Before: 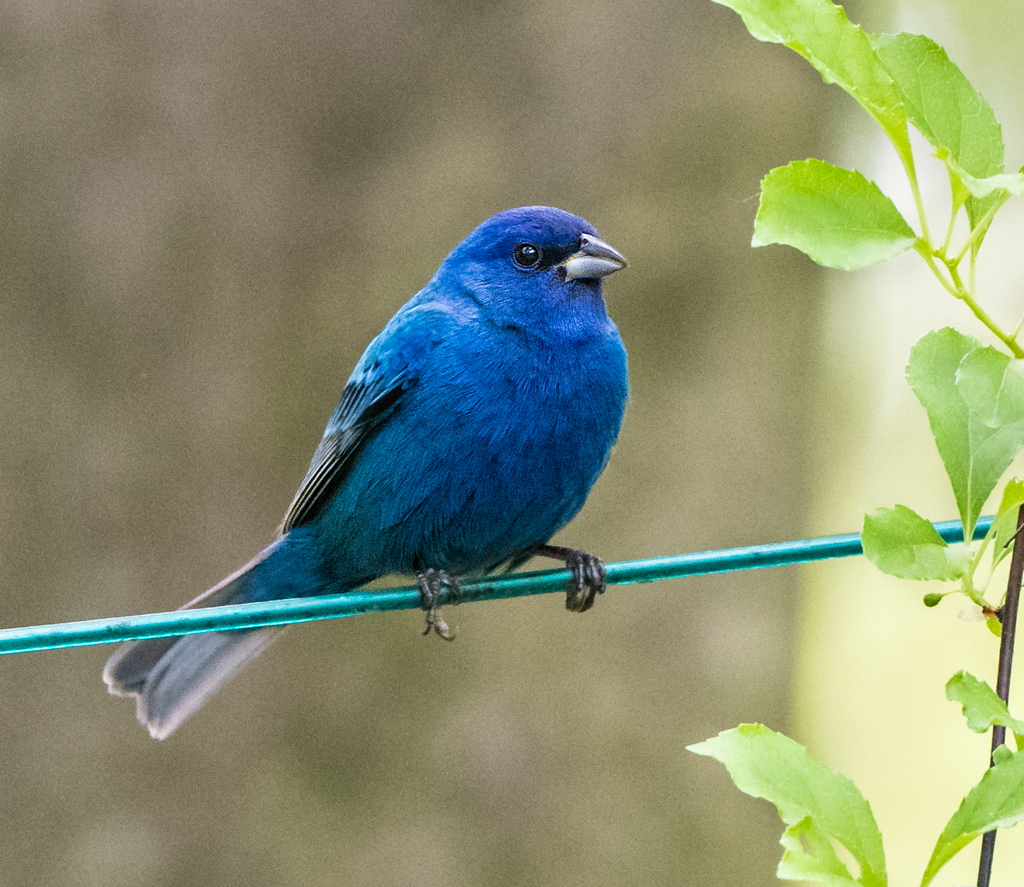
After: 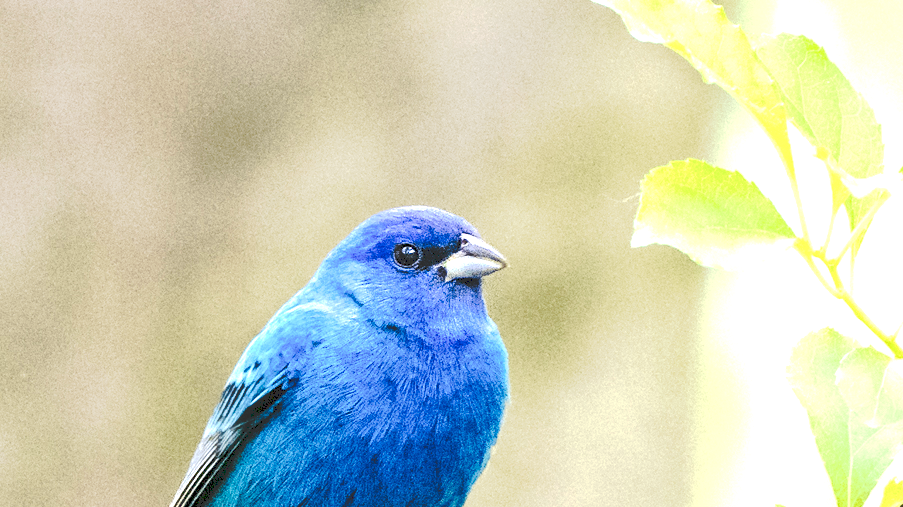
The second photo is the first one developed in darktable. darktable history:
exposure: black level correction 0.001, exposure 1.3 EV, compensate highlight preservation false
tone curve: curves: ch0 [(0, 0) (0.003, 0.174) (0.011, 0.178) (0.025, 0.182) (0.044, 0.185) (0.069, 0.191) (0.1, 0.194) (0.136, 0.199) (0.177, 0.219) (0.224, 0.246) (0.277, 0.284) (0.335, 0.35) (0.399, 0.43) (0.468, 0.539) (0.543, 0.637) (0.623, 0.711) (0.709, 0.799) (0.801, 0.865) (0.898, 0.914) (1, 1)], preserve colors none
crop and rotate: left 11.812%, bottom 42.776%
